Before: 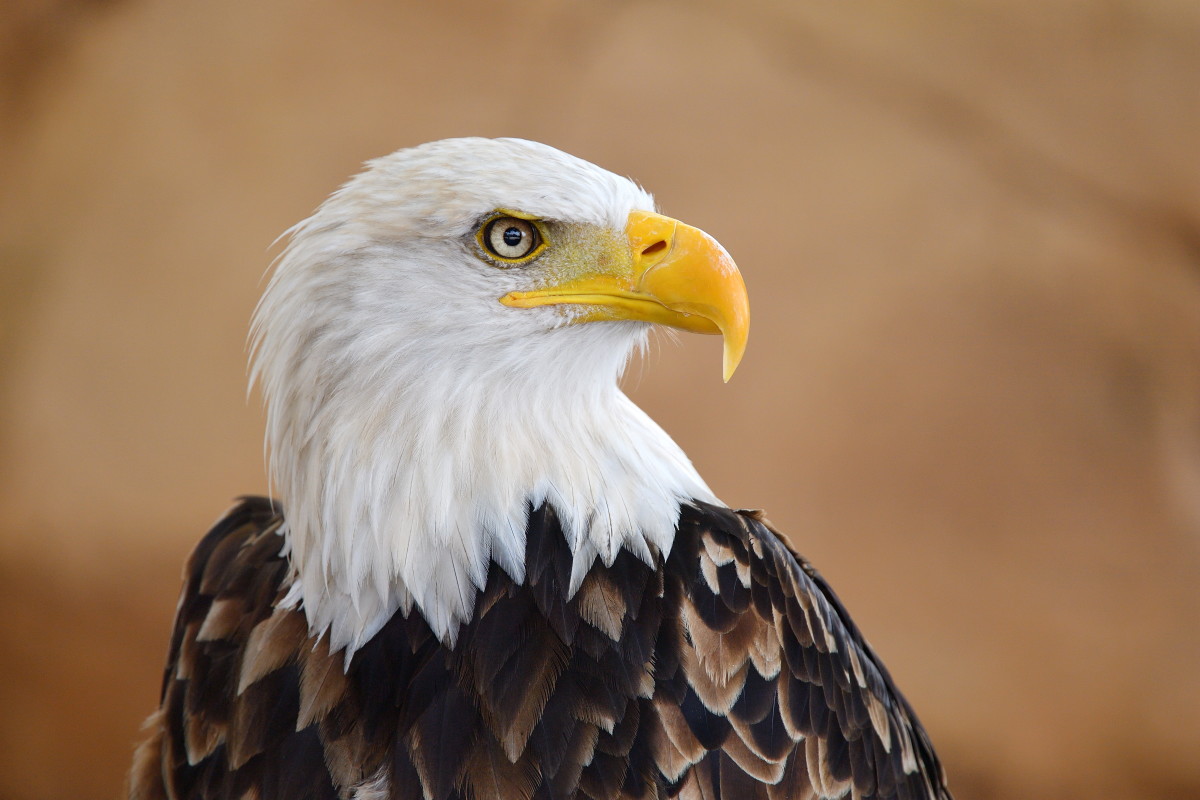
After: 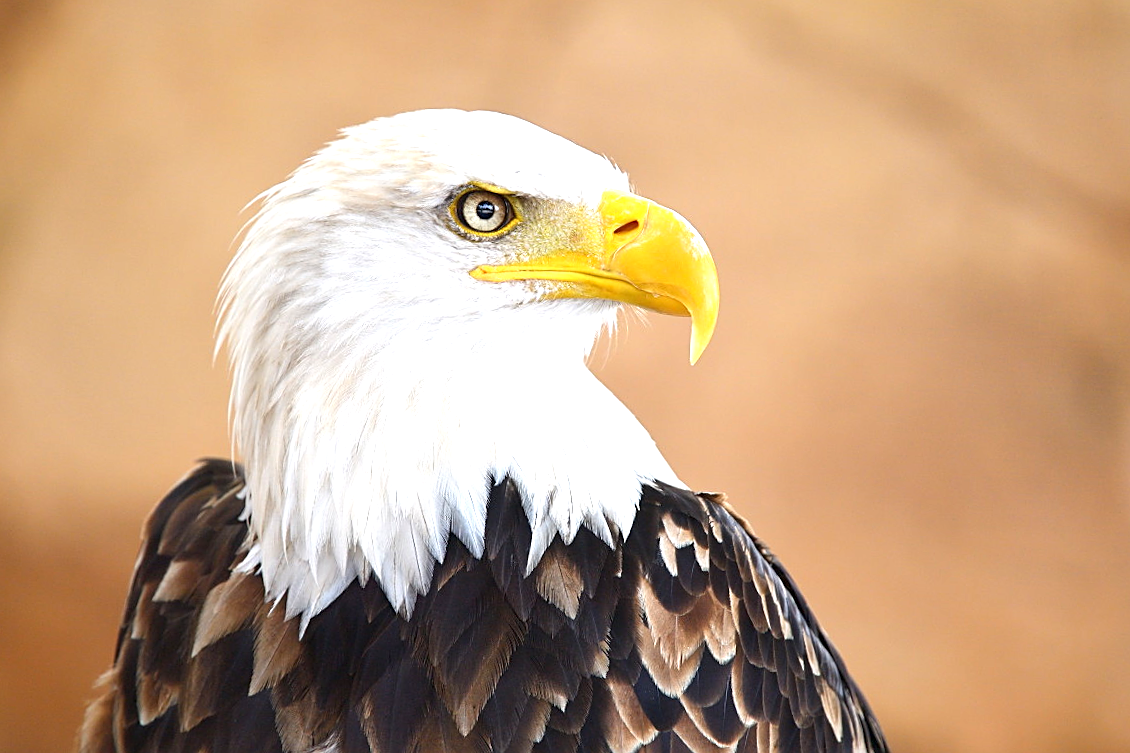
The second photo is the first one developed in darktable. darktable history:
crop and rotate: angle -2.38°
sharpen: on, module defaults
exposure: black level correction 0, exposure 0.95 EV, compensate exposure bias true, compensate highlight preservation false
